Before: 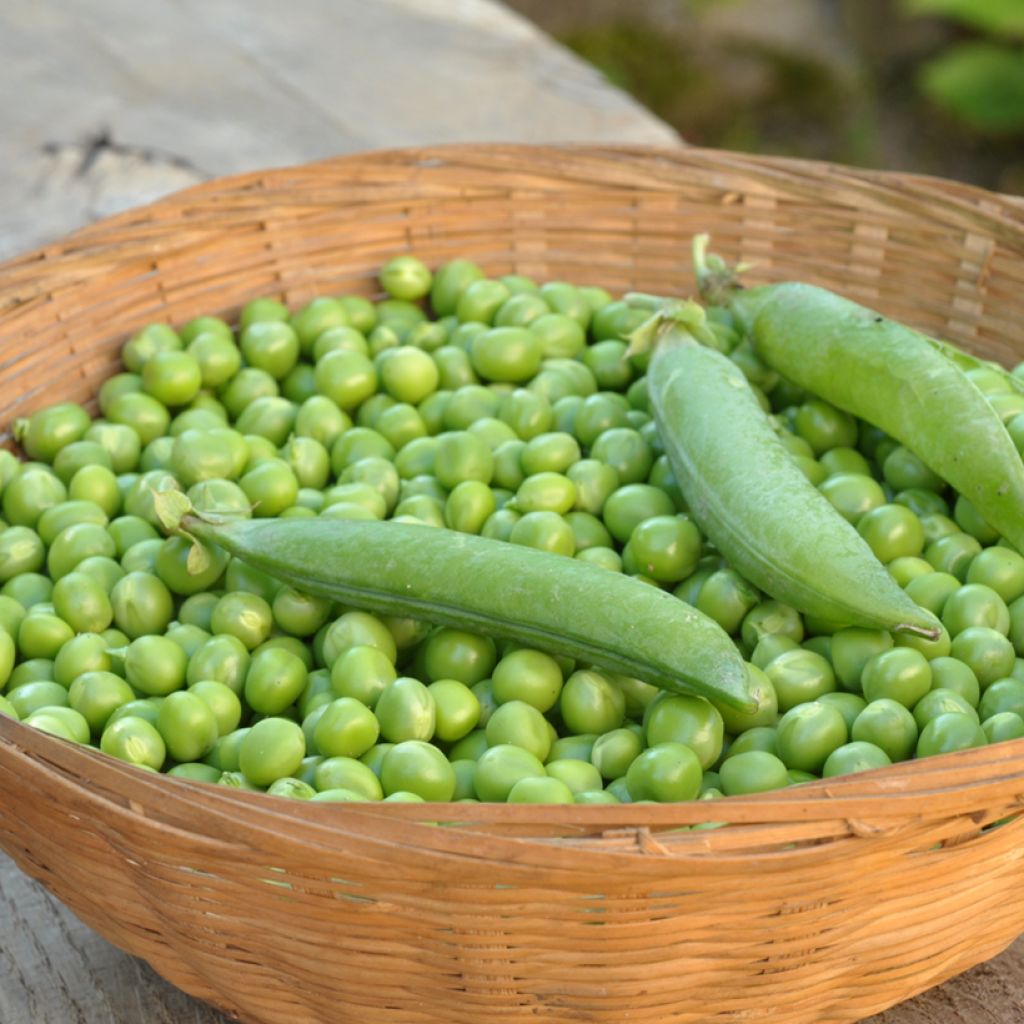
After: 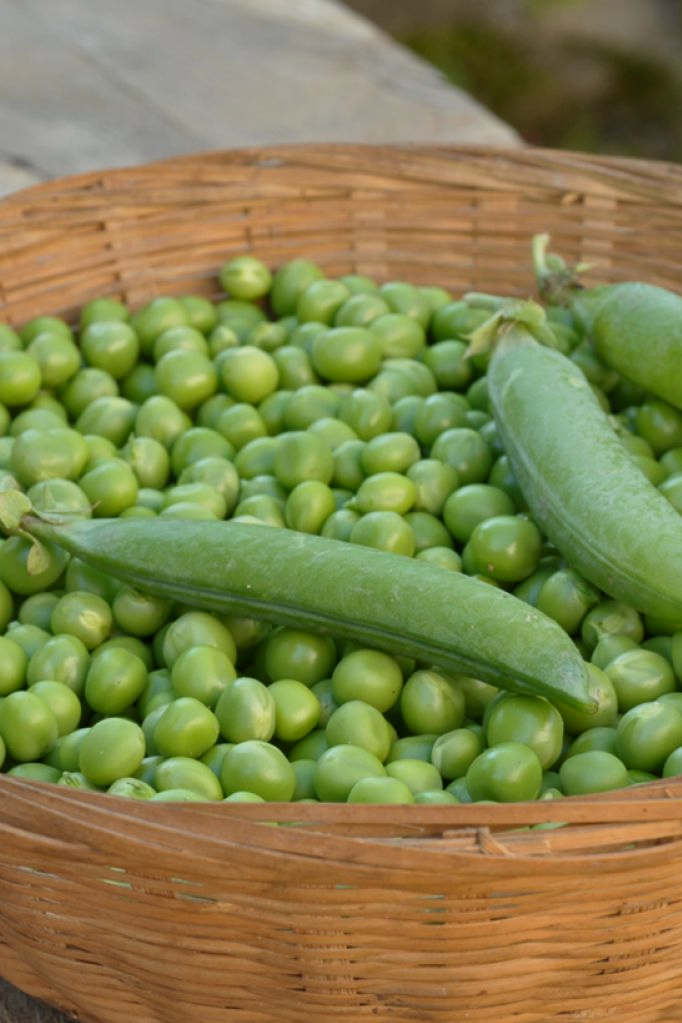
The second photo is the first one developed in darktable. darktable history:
crop and rotate: left 15.626%, right 17.721%
exposure: exposure -0.545 EV, compensate exposure bias true, compensate highlight preservation false
local contrast: mode bilateral grid, contrast 21, coarseness 49, detail 119%, midtone range 0.2
